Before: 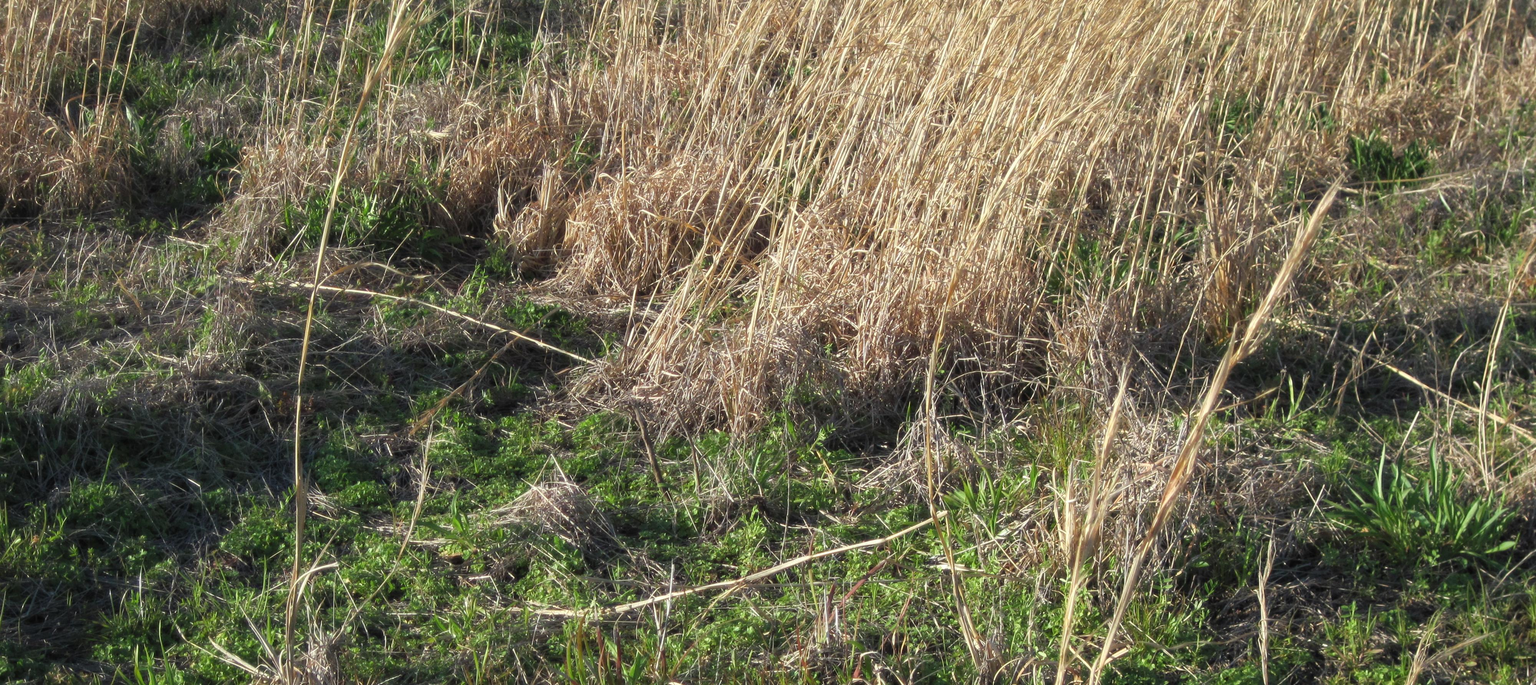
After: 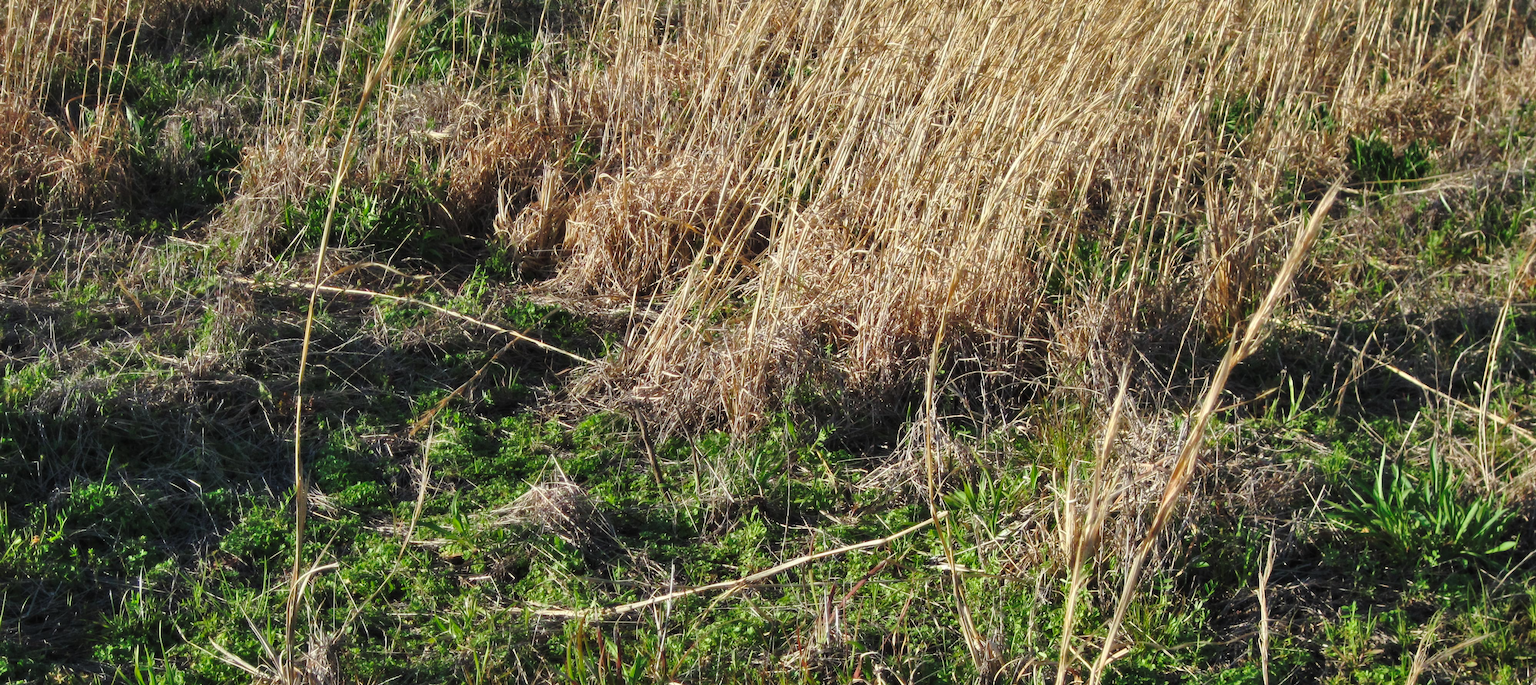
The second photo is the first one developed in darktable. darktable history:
shadows and highlights: low approximation 0.01, soften with gaussian
base curve: curves: ch0 [(0, 0) (0.073, 0.04) (0.157, 0.139) (0.492, 0.492) (0.758, 0.758) (1, 1)], preserve colors none
